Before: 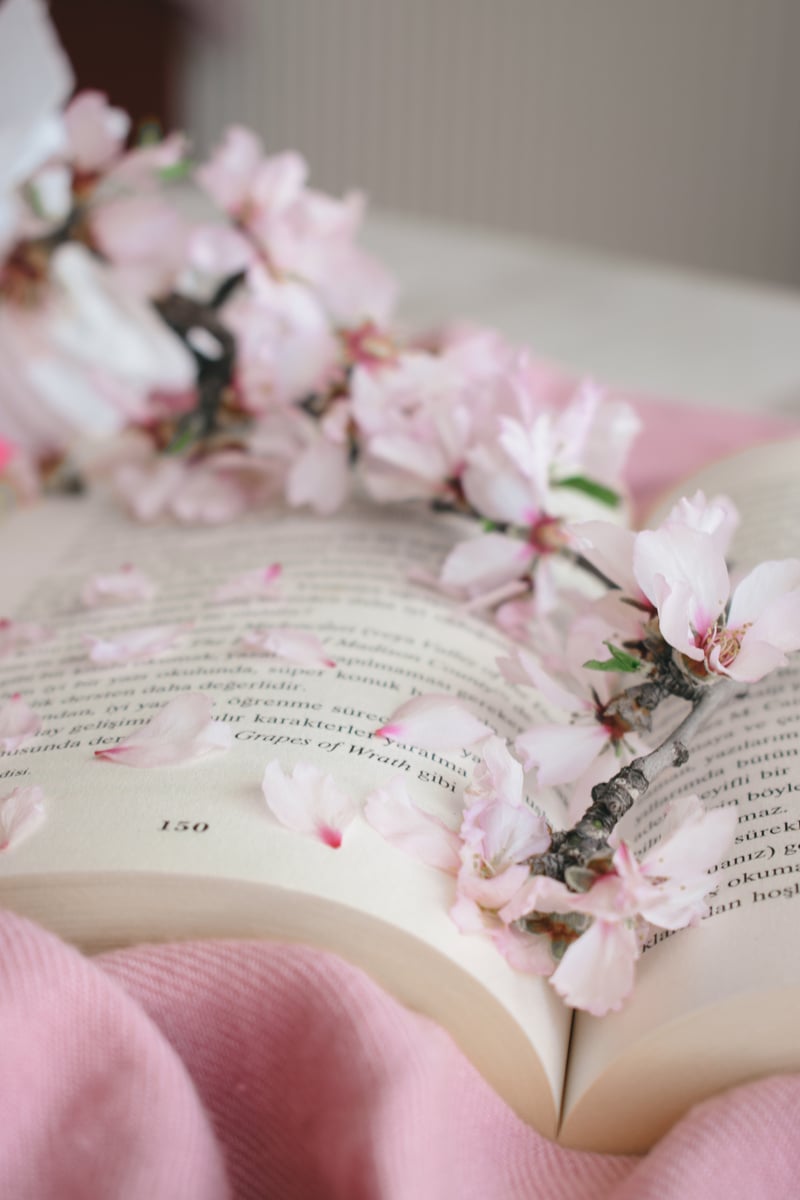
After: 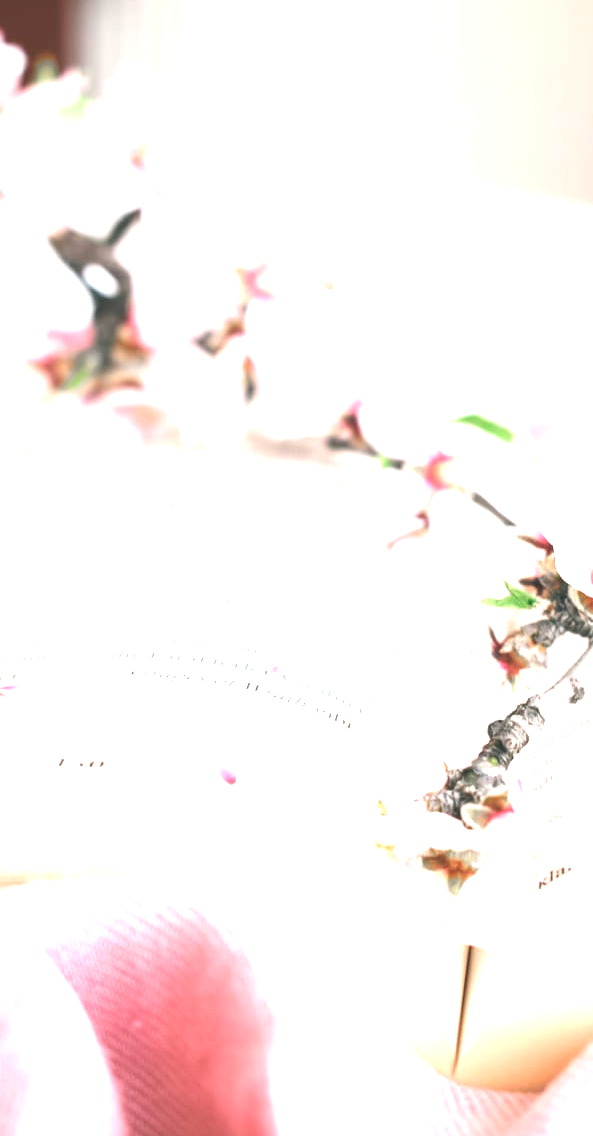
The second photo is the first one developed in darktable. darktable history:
exposure: black level correction 0, exposure 2.138 EV, compensate exposure bias true, compensate highlight preservation false
crop and rotate: left 13.15%, top 5.251%, right 12.609%
